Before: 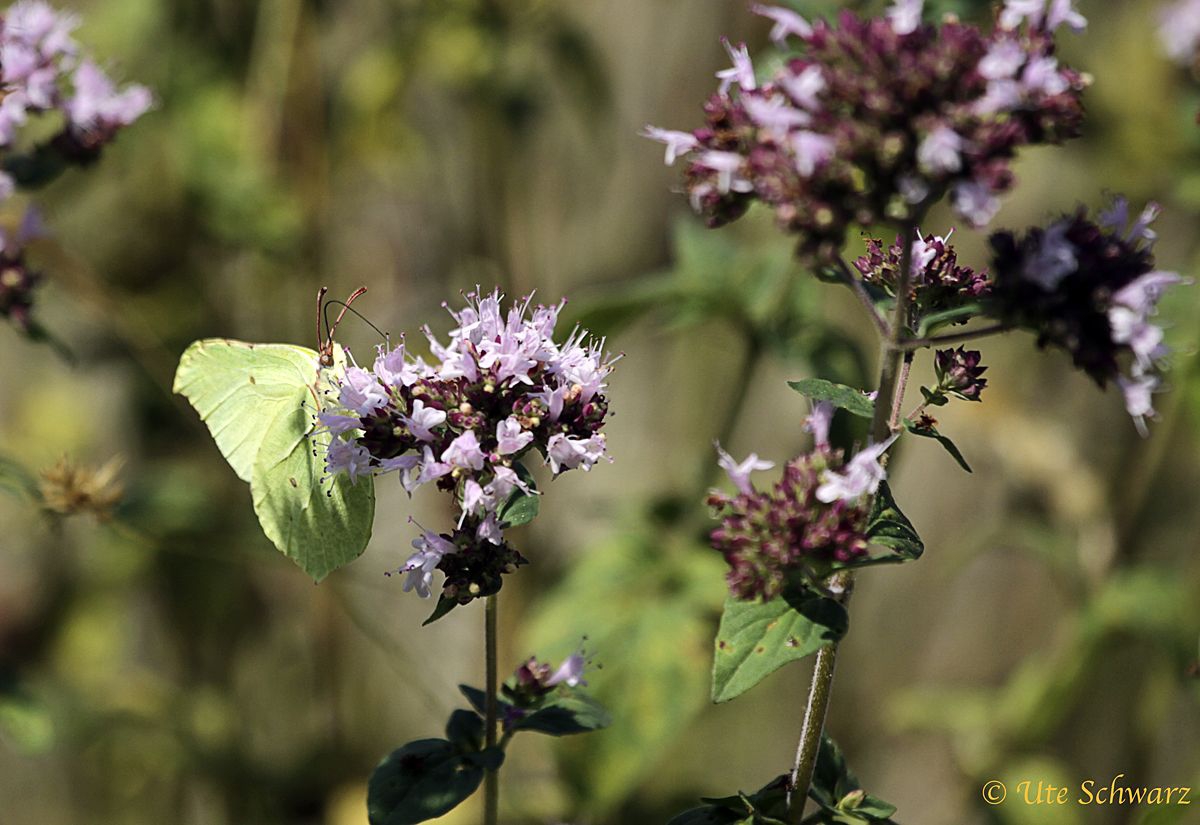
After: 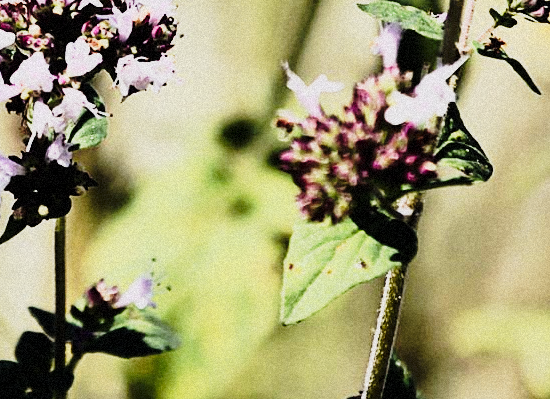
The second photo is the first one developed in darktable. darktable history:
grain: mid-tones bias 0%
base curve: curves: ch0 [(0, 0) (0.028, 0.03) (0.121, 0.232) (0.46, 0.748) (0.859, 0.968) (1, 1)], preserve colors none
rgb curve: curves: ch0 [(0, 0) (0.21, 0.15) (0.24, 0.21) (0.5, 0.75) (0.75, 0.96) (0.89, 0.99) (1, 1)]; ch1 [(0, 0.02) (0.21, 0.13) (0.25, 0.2) (0.5, 0.67) (0.75, 0.9) (0.89, 0.97) (1, 1)]; ch2 [(0, 0.02) (0.21, 0.13) (0.25, 0.2) (0.5, 0.67) (0.75, 0.9) (0.89, 0.97) (1, 1)], compensate middle gray true
crop: left 35.976%, top 45.819%, right 18.162%, bottom 5.807%
shadows and highlights: radius 121.13, shadows 21.4, white point adjustment -9.72, highlights -14.39, soften with gaussian
